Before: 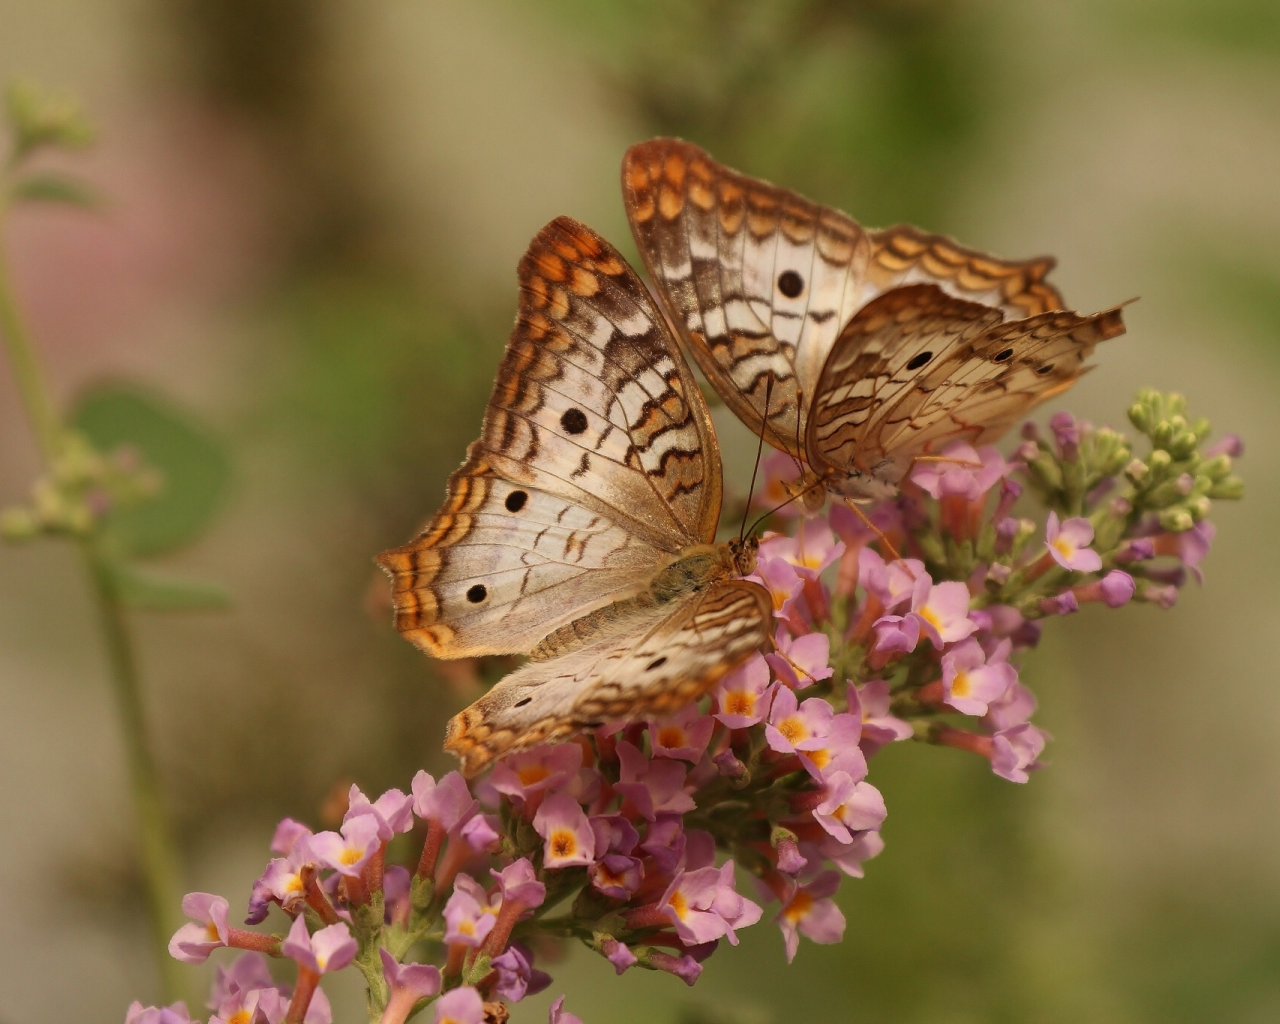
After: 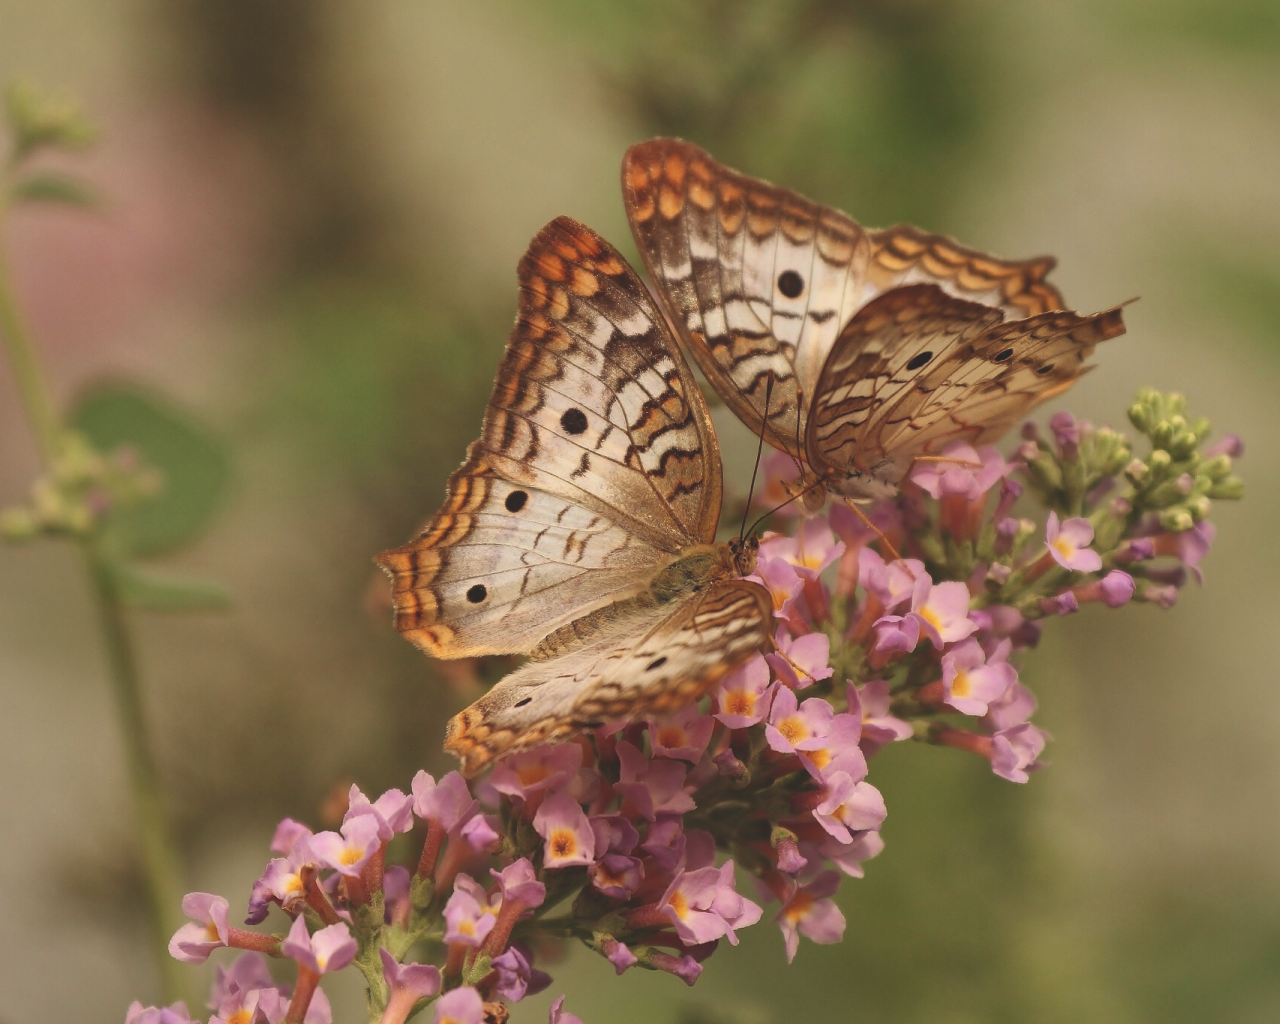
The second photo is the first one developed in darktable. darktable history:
exposure: black level correction -0.023, exposure -0.039 EV, compensate highlight preservation false
local contrast: mode bilateral grid, contrast 20, coarseness 50, detail 120%, midtone range 0.2
